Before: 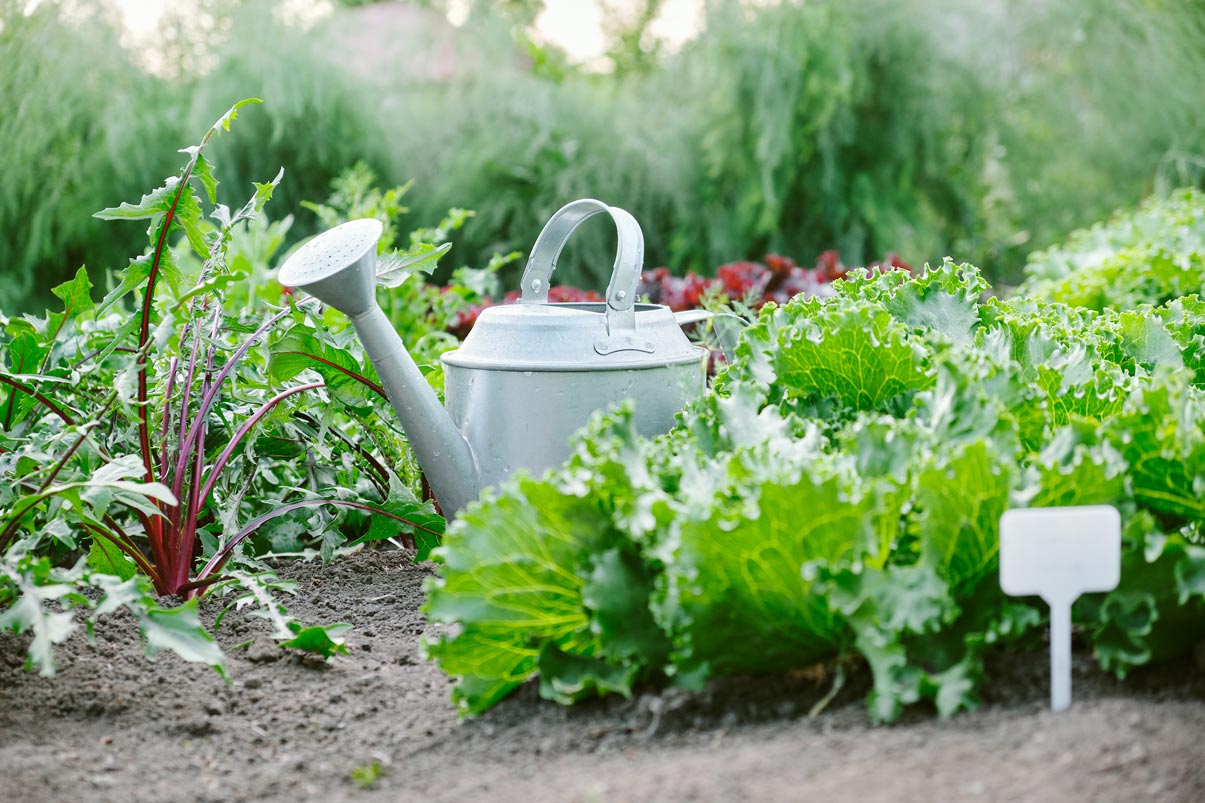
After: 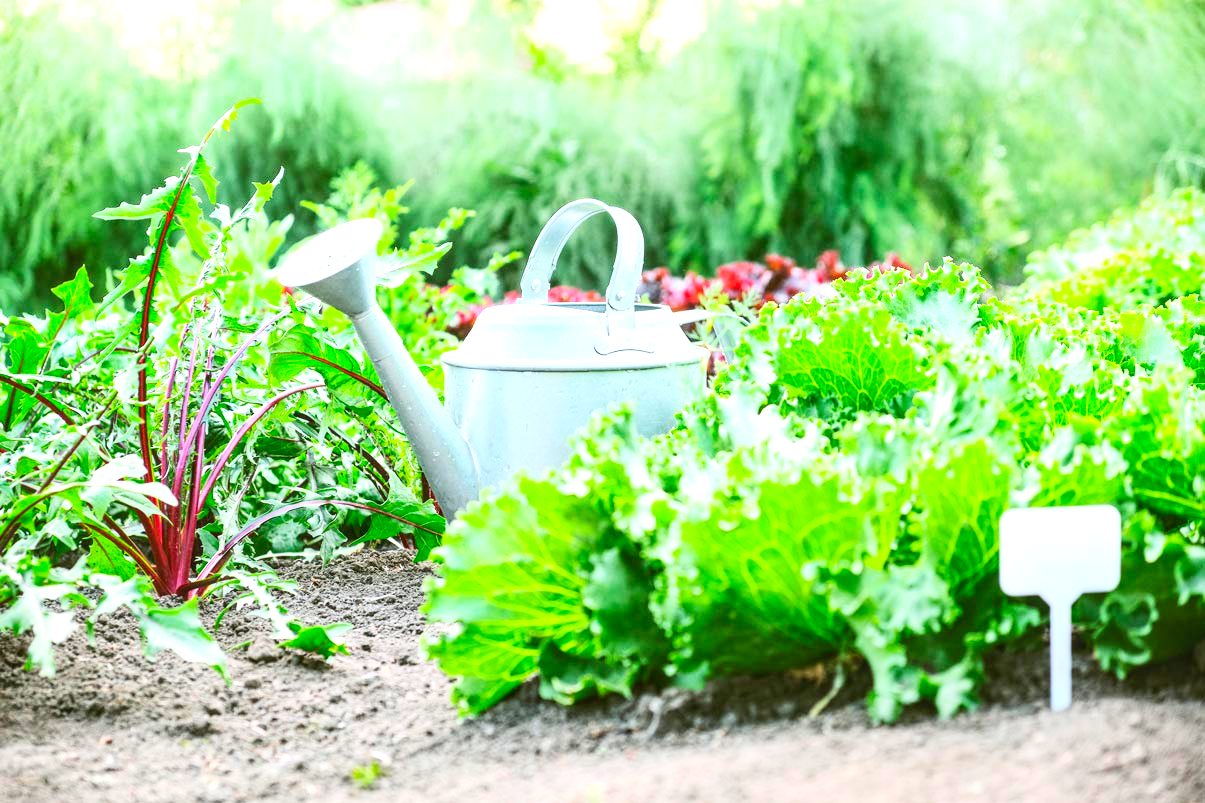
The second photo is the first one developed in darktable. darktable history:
local contrast: on, module defaults
contrast brightness saturation: contrast 0.243, brightness 0.241, saturation 0.384
exposure: black level correction 0, exposure 0.702 EV, compensate highlight preservation false
